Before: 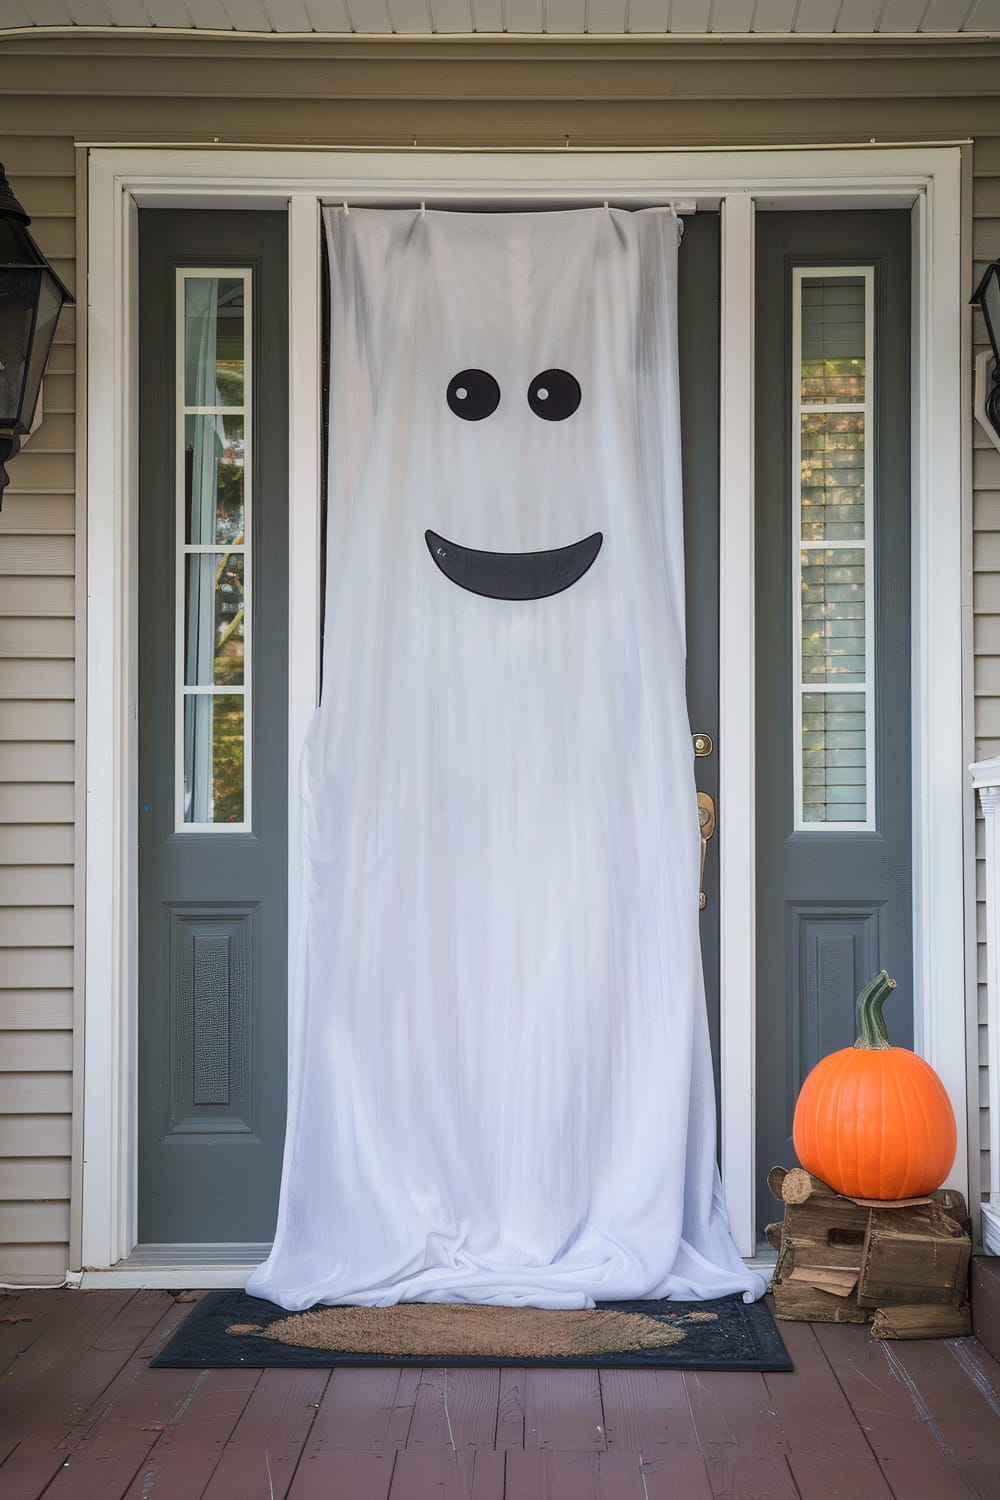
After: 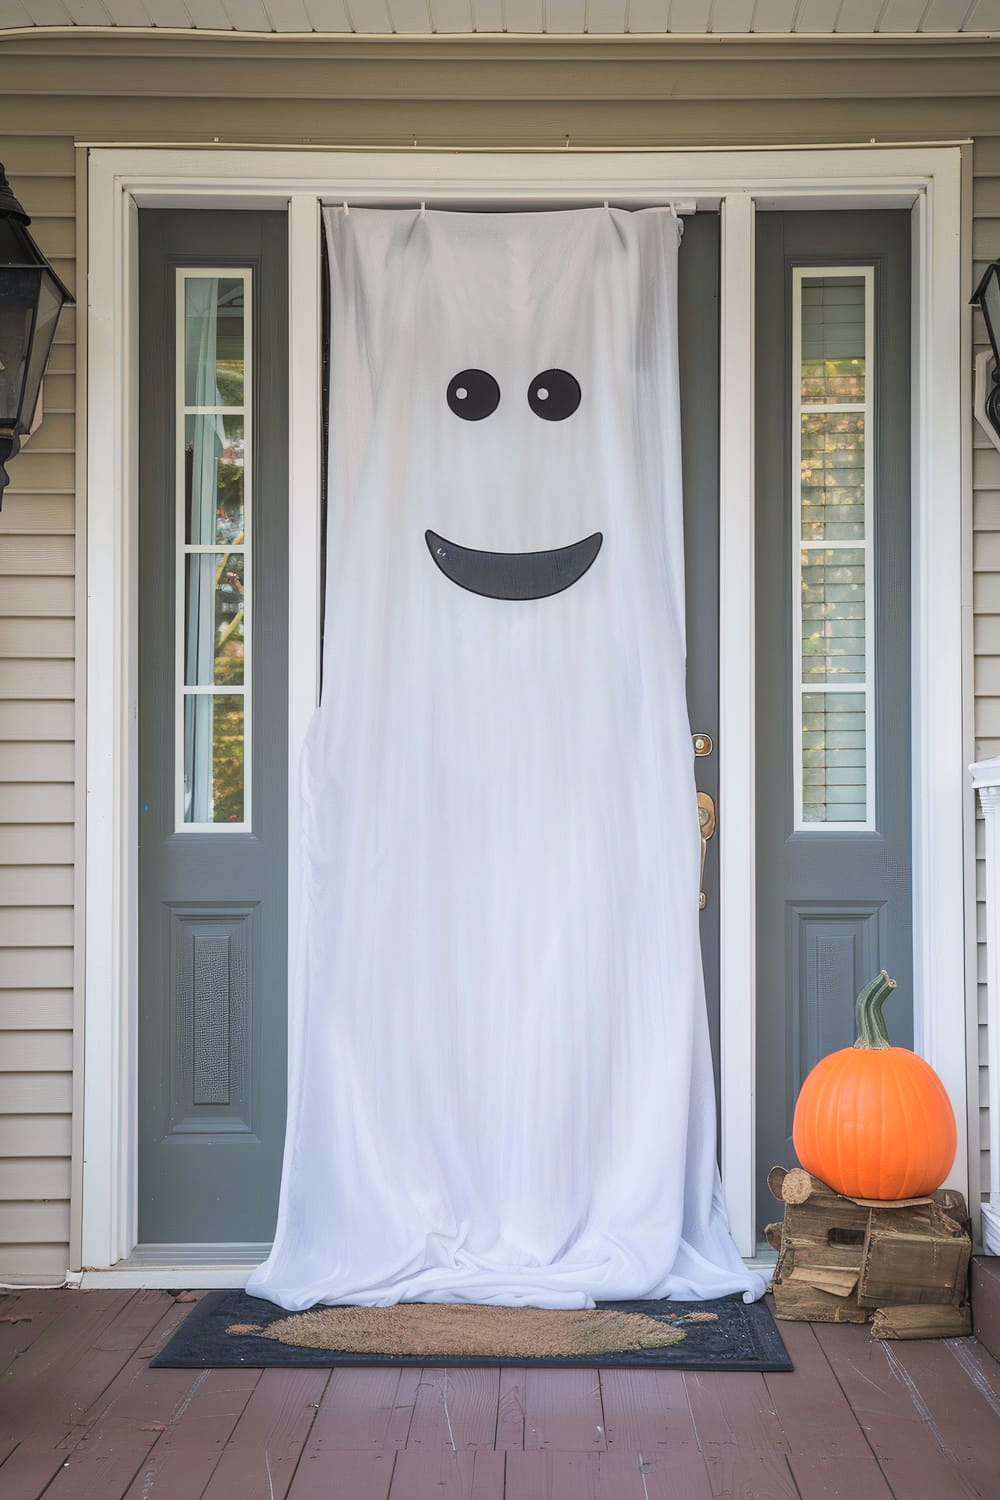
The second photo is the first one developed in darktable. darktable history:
contrast brightness saturation: brightness 0.136
